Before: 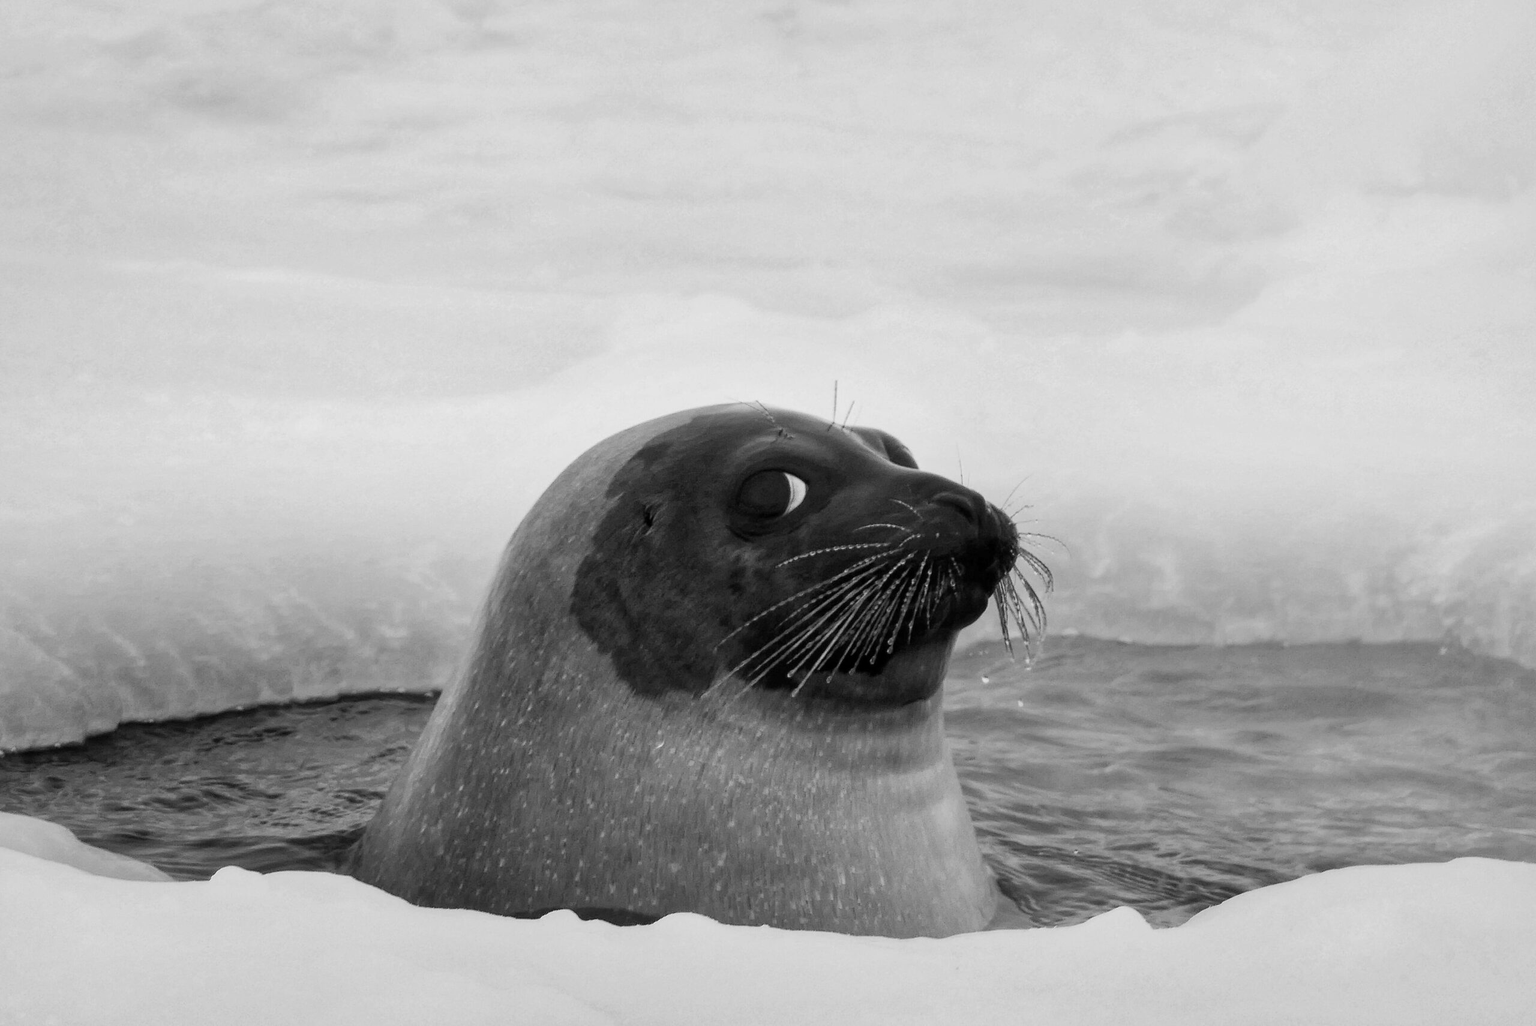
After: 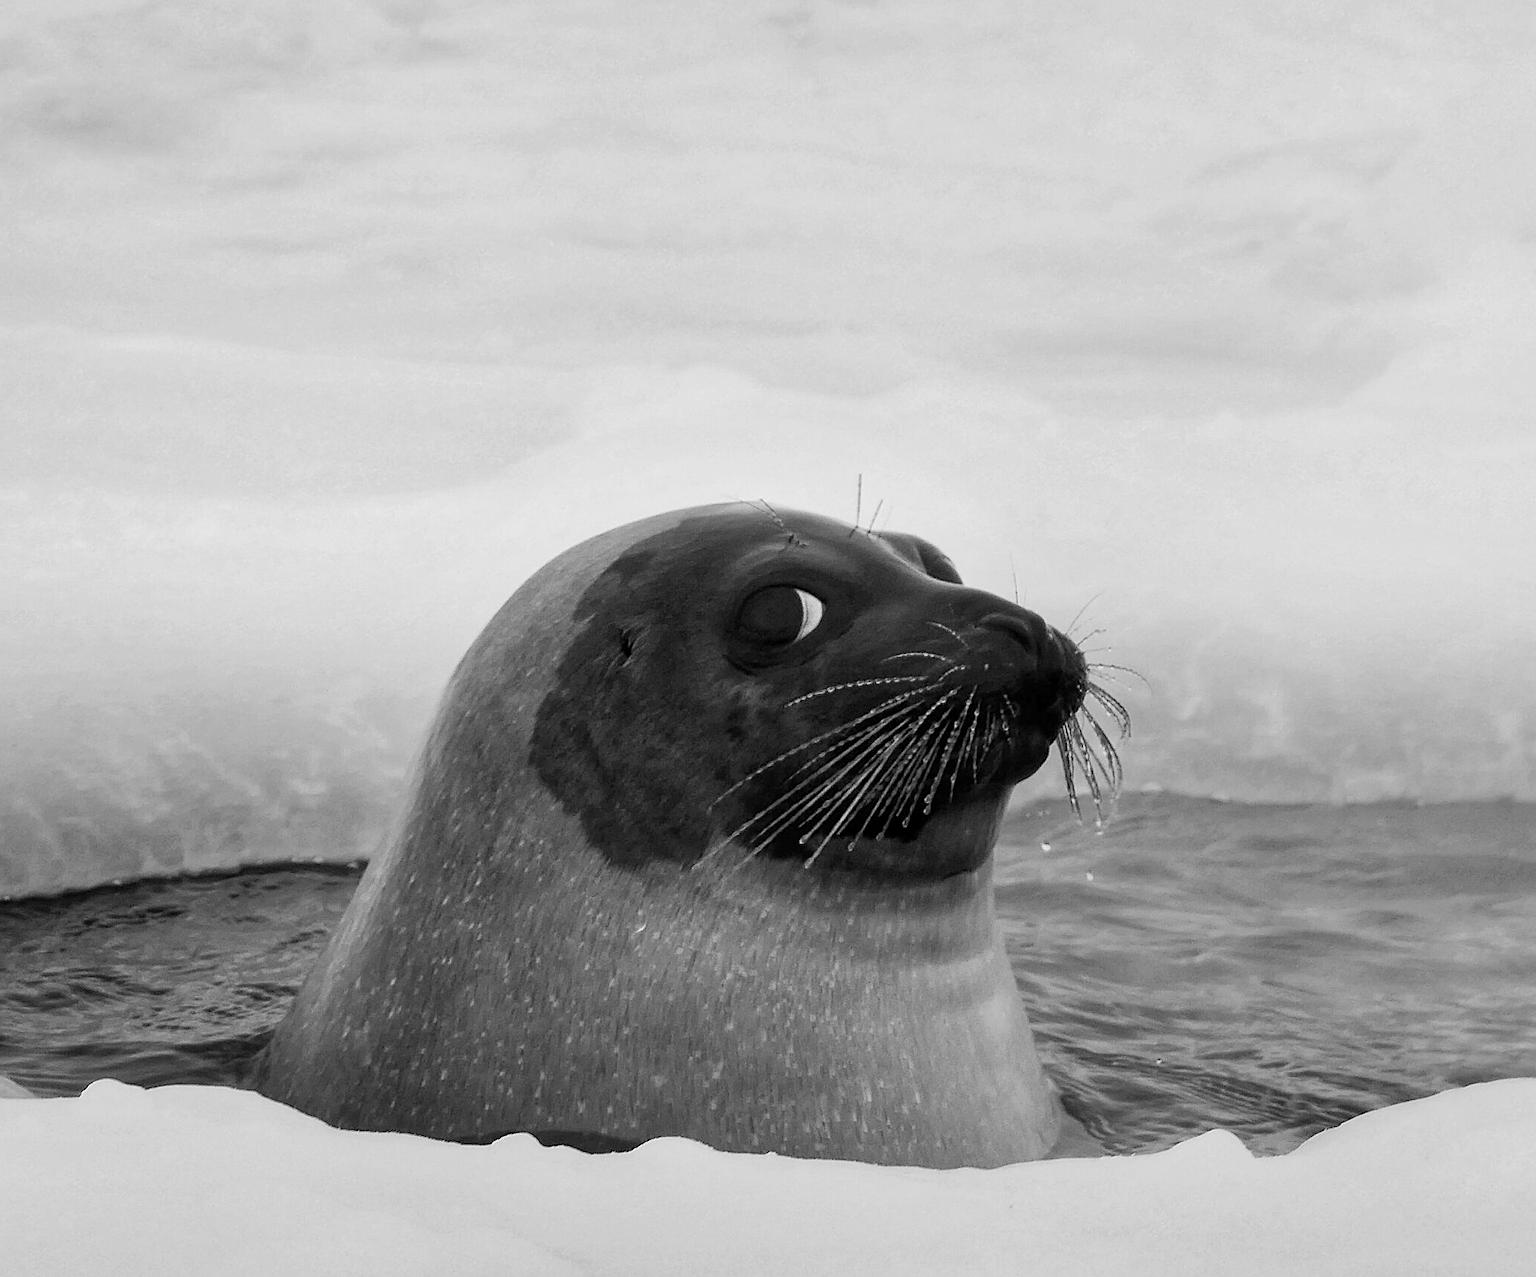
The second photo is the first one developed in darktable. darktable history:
sharpen: on, module defaults
crop and rotate: left 9.504%, right 10.214%
